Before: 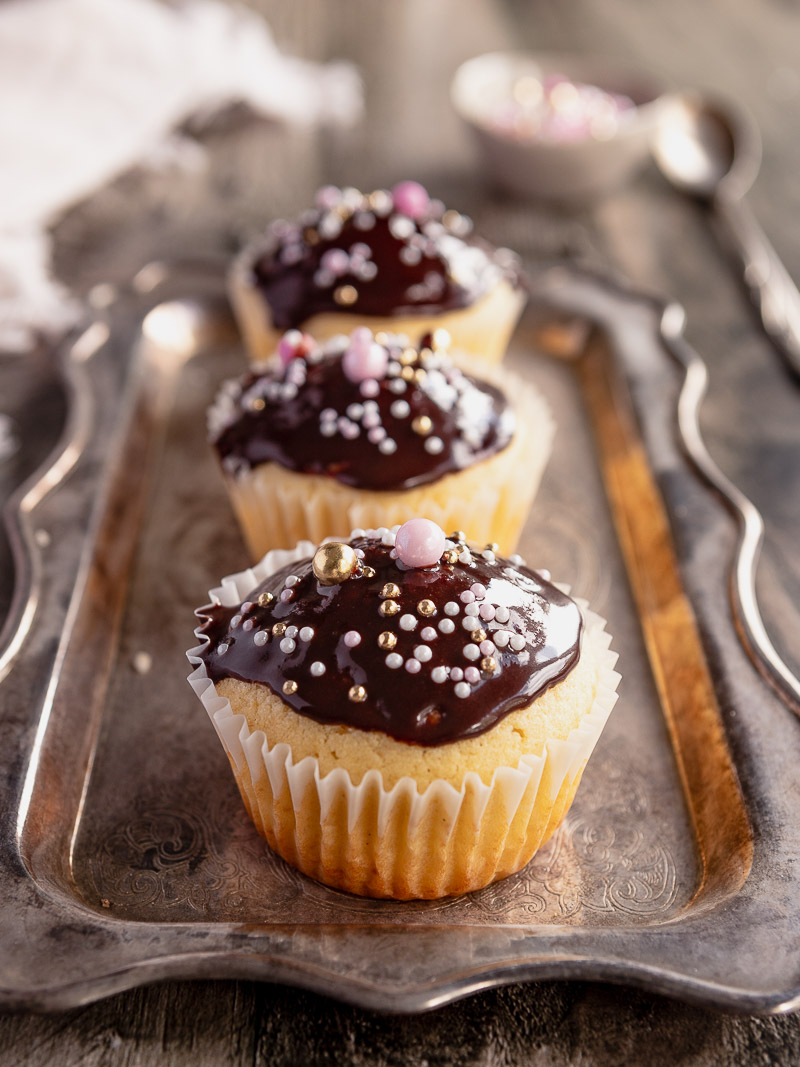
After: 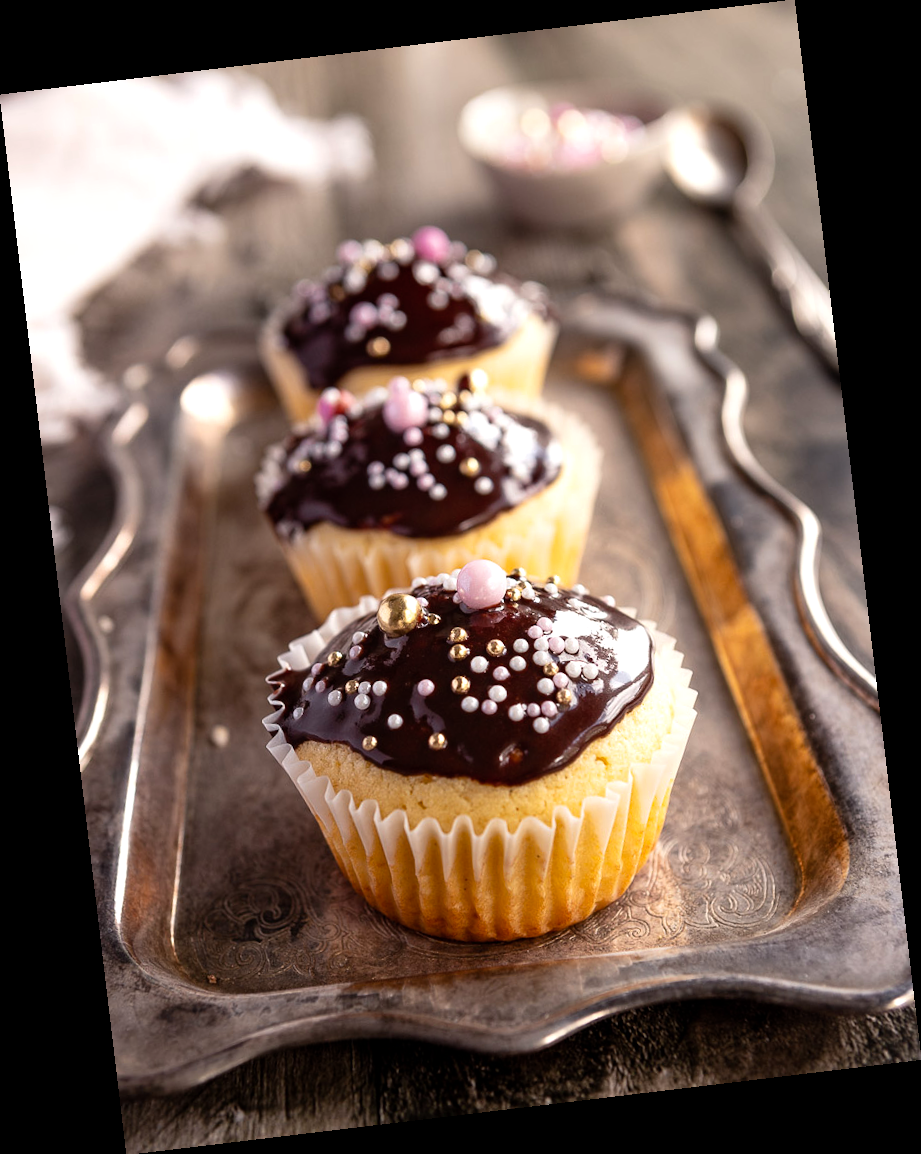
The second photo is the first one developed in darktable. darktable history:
color balance rgb: linear chroma grading › global chroma 10%, global vibrance 10%, contrast 15%, saturation formula JzAzBz (2021)
rotate and perspective: rotation -6.83°, automatic cropping off
